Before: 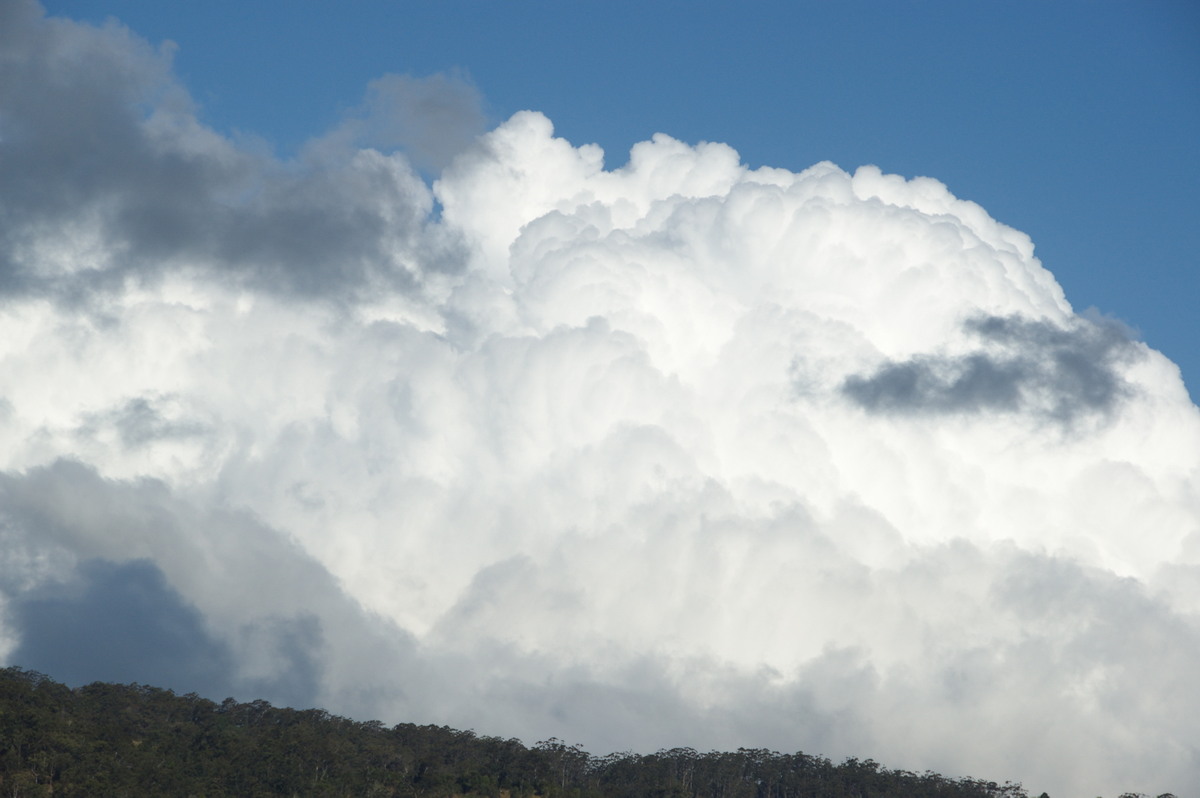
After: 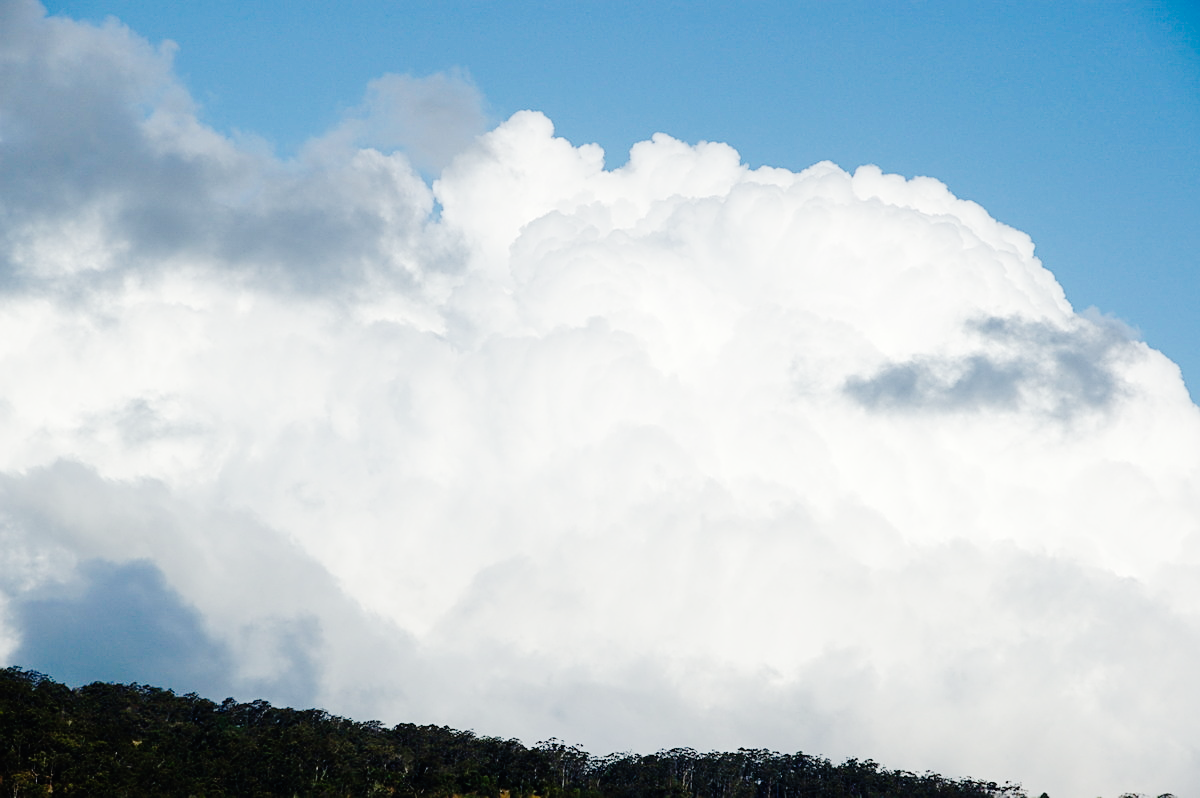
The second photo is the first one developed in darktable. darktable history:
base curve: curves: ch0 [(0, 0) (0.036, 0.01) (0.123, 0.254) (0.258, 0.504) (0.507, 0.748) (1, 1)], preserve colors none
sharpen: on, module defaults
